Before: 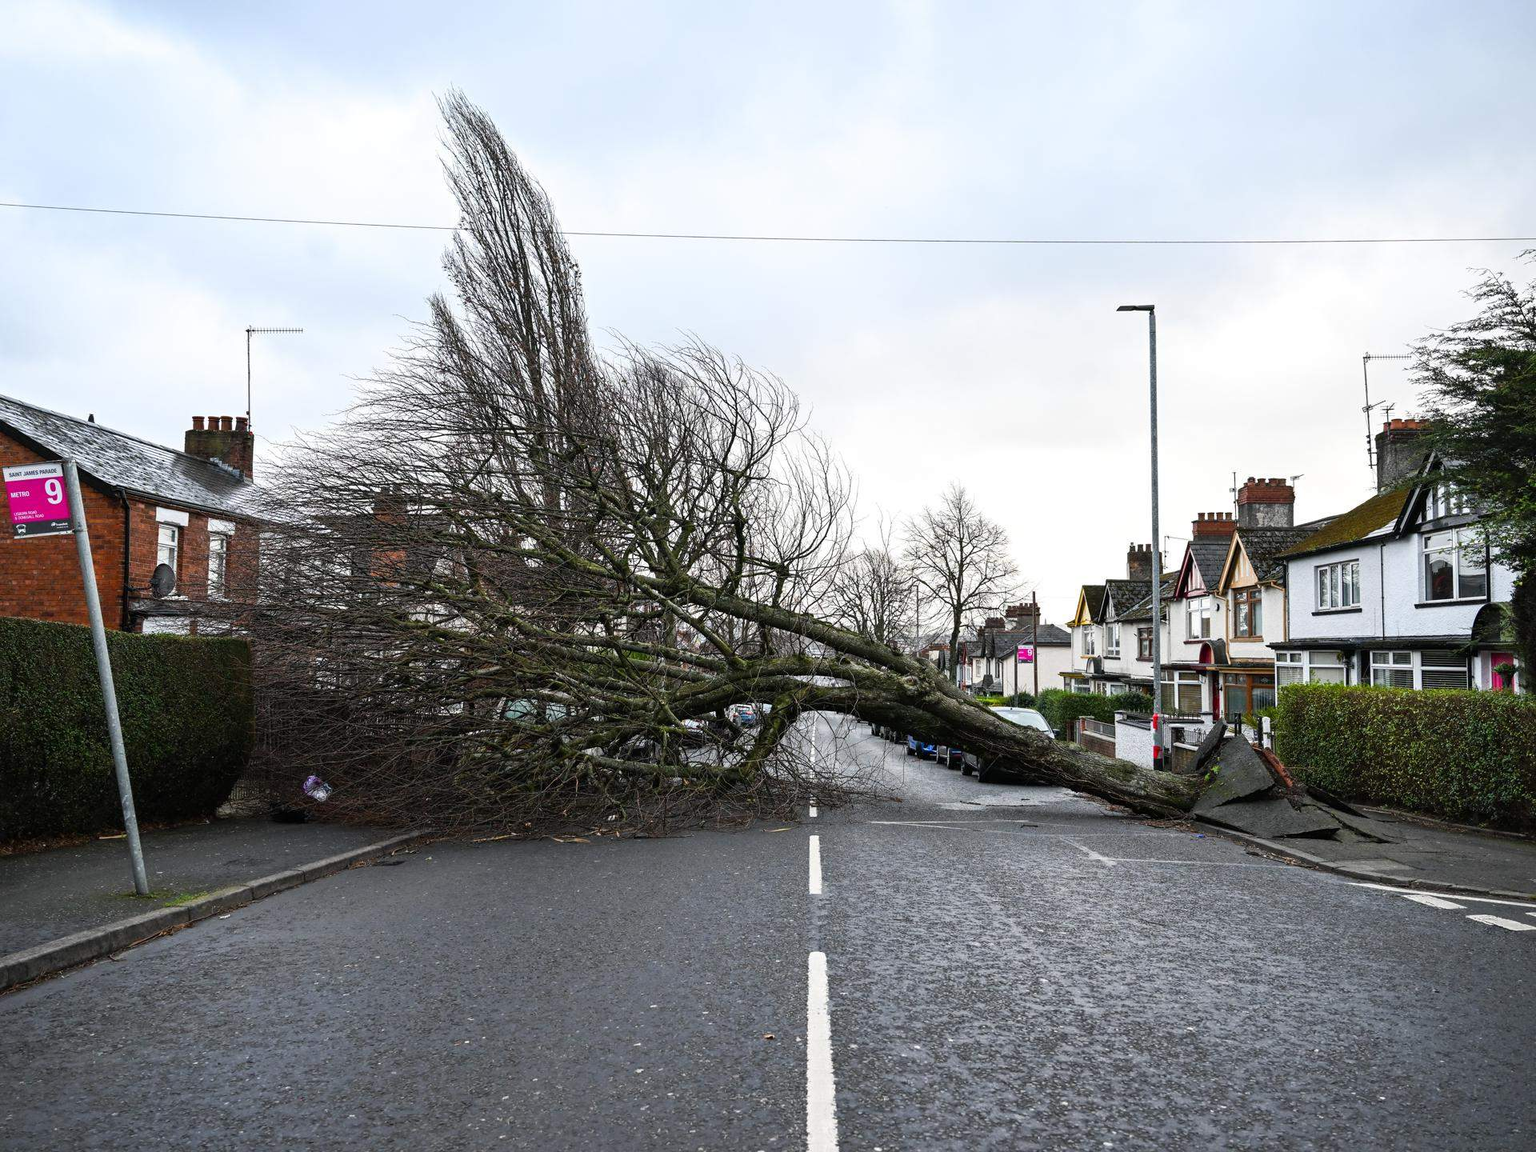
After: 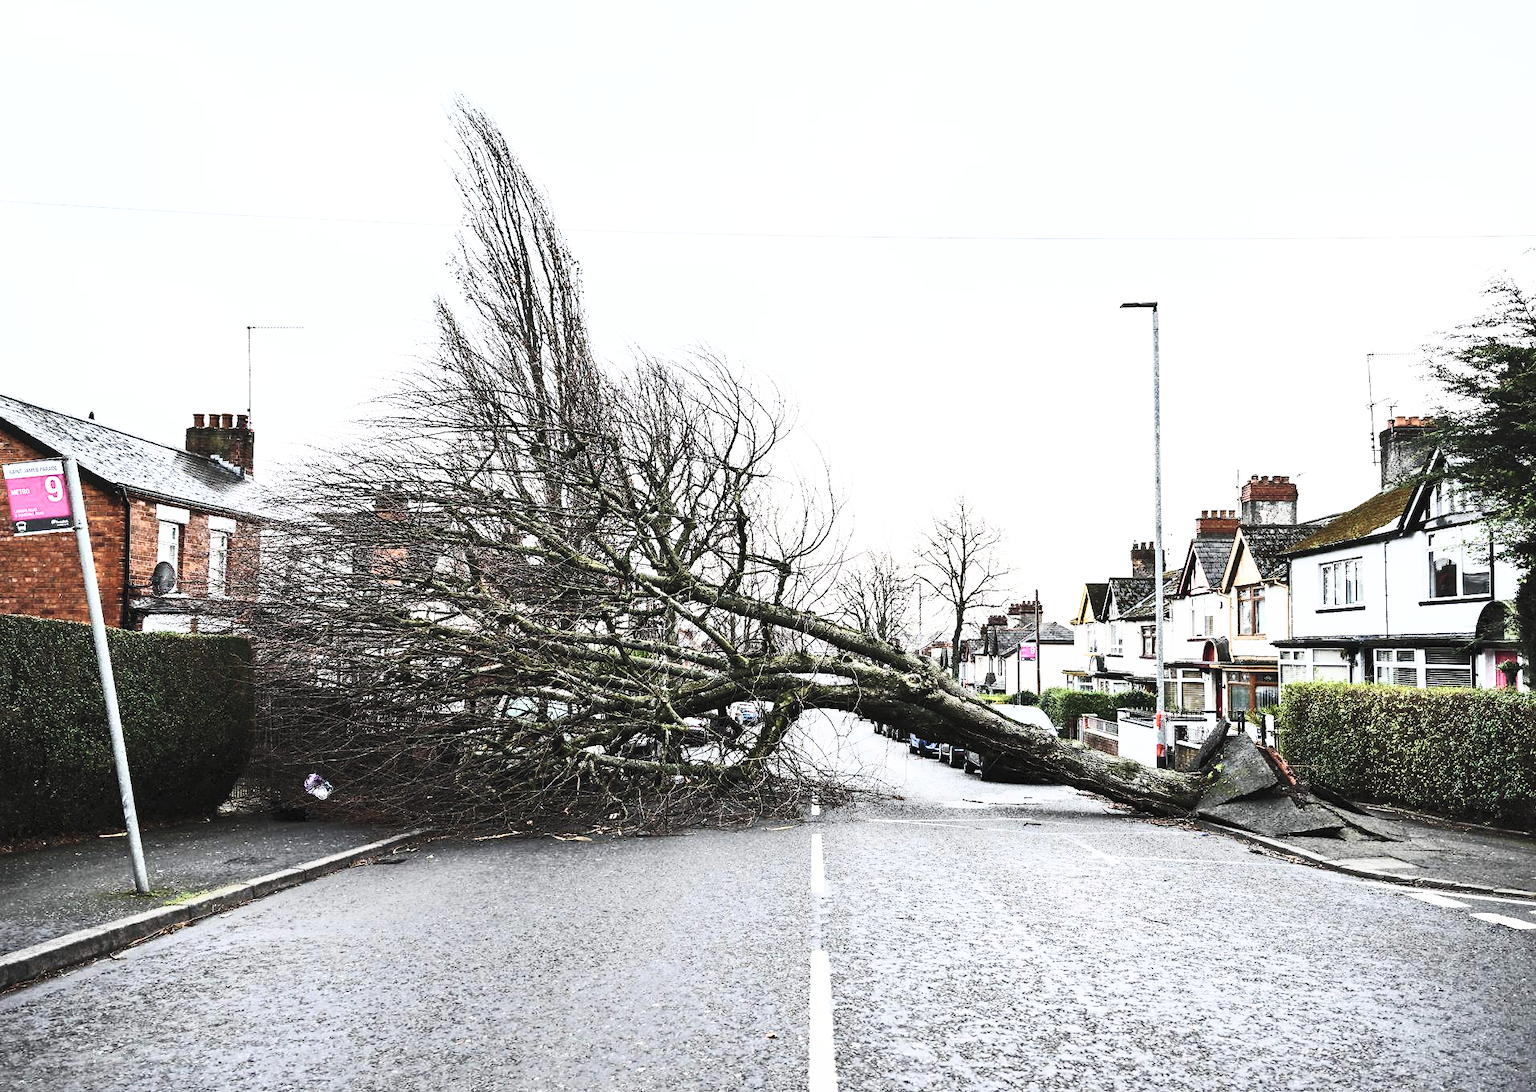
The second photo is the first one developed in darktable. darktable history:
exposure: exposure -0.068 EV, compensate highlight preservation false
contrast brightness saturation: contrast 0.573, brightness 0.578, saturation -0.342
levels: mode automatic
base curve: curves: ch0 [(0, 0) (0.028, 0.03) (0.121, 0.232) (0.46, 0.748) (0.859, 0.968) (1, 1)], exposure shift 0.01, preserve colors none
crop: top 0.378%, right 0.26%, bottom 5.032%
shadows and highlights: radius 125.82, shadows 30.56, highlights -30.96, low approximation 0.01, soften with gaussian
tone equalizer: mask exposure compensation -0.496 EV
